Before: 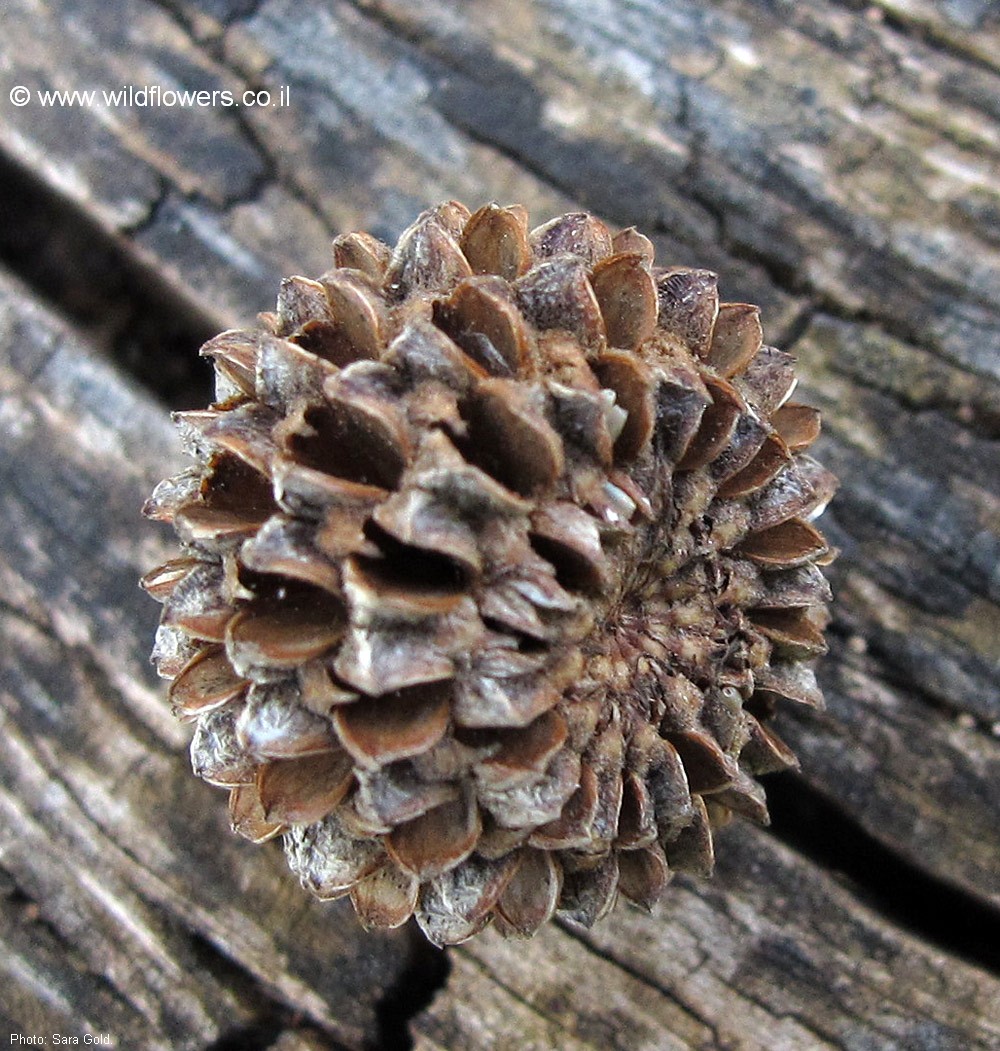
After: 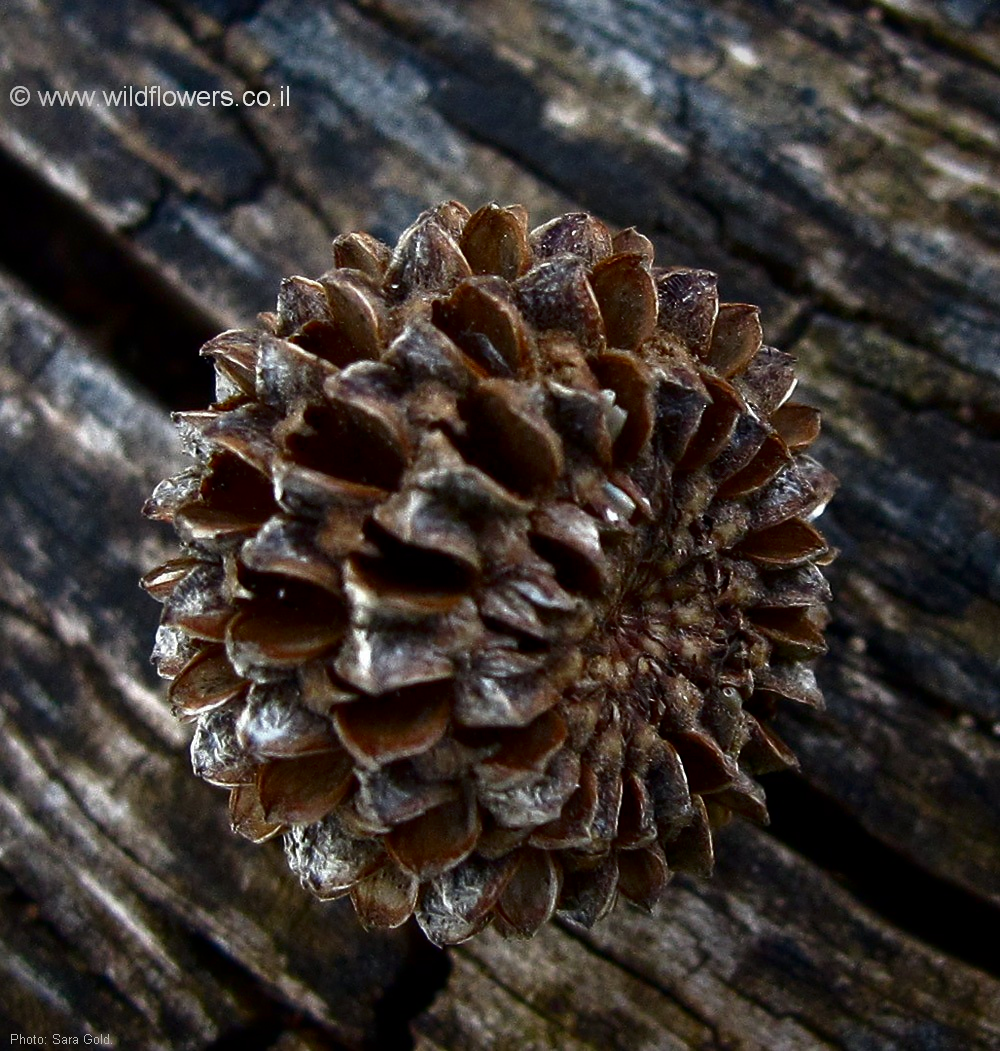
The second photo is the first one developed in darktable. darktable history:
vignetting: fall-off start 88.53%, fall-off radius 44.2%, saturation 0.376, width/height ratio 1.161
contrast brightness saturation: brightness -0.52
white balance: emerald 1
